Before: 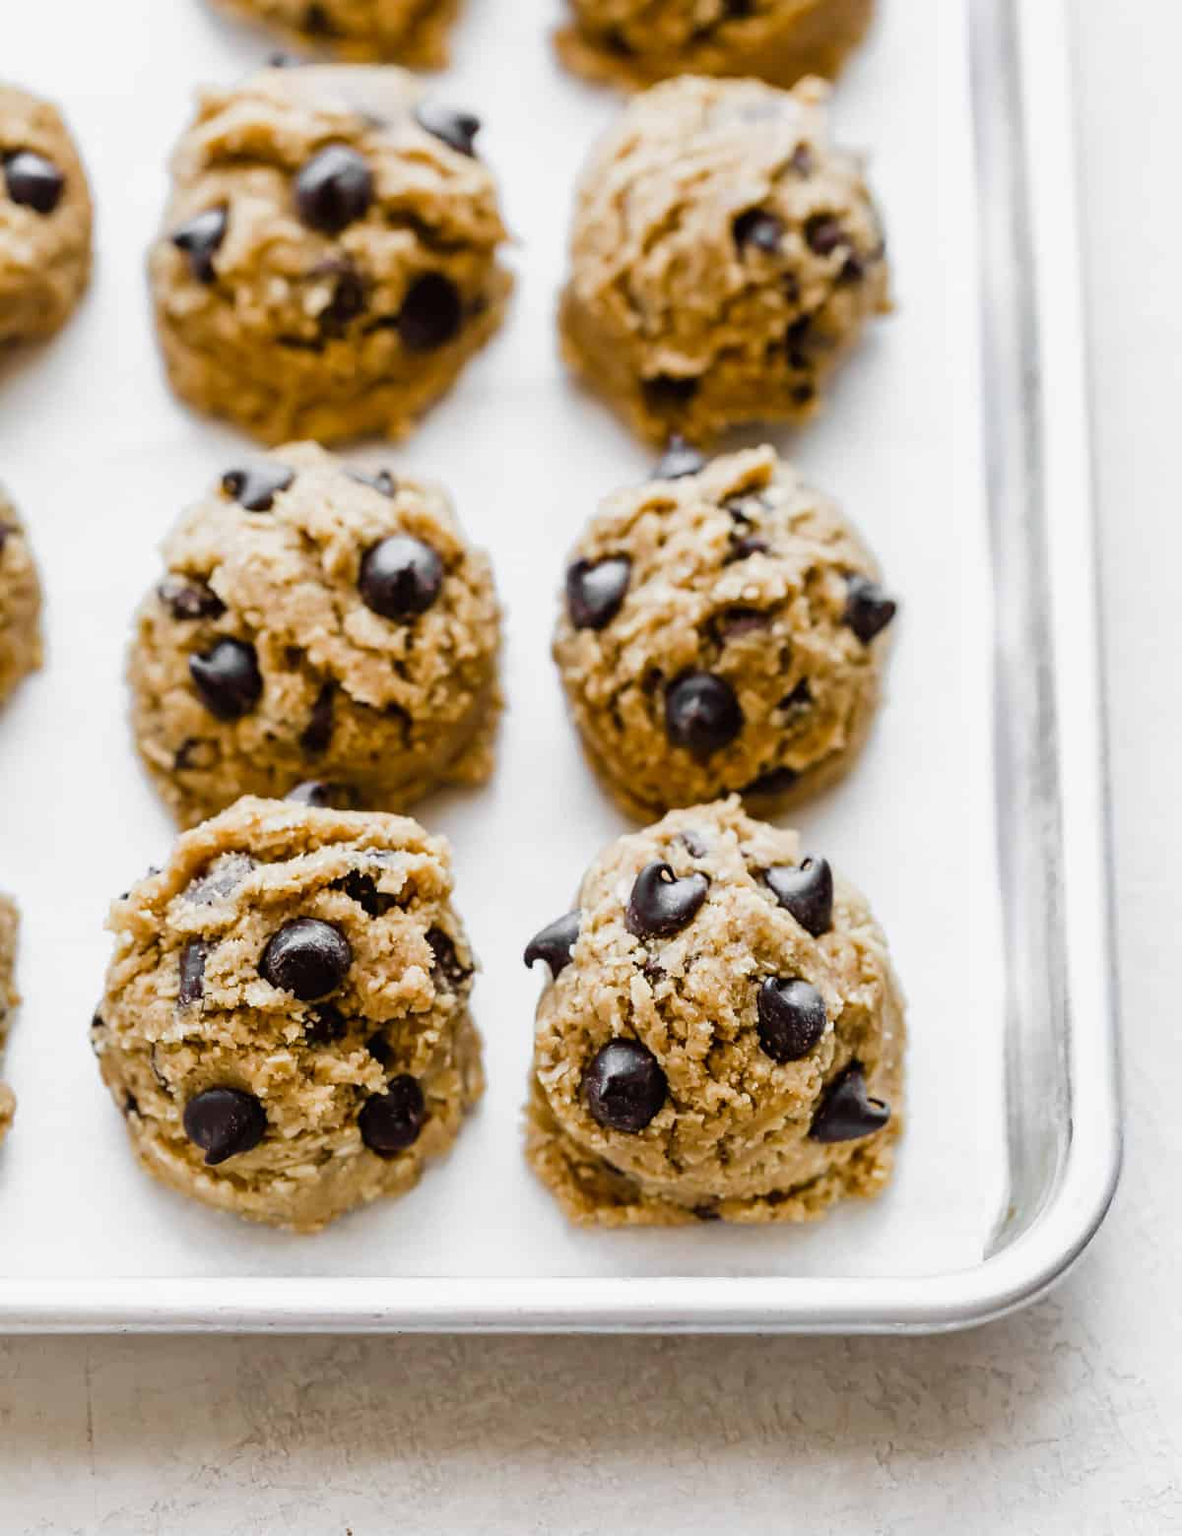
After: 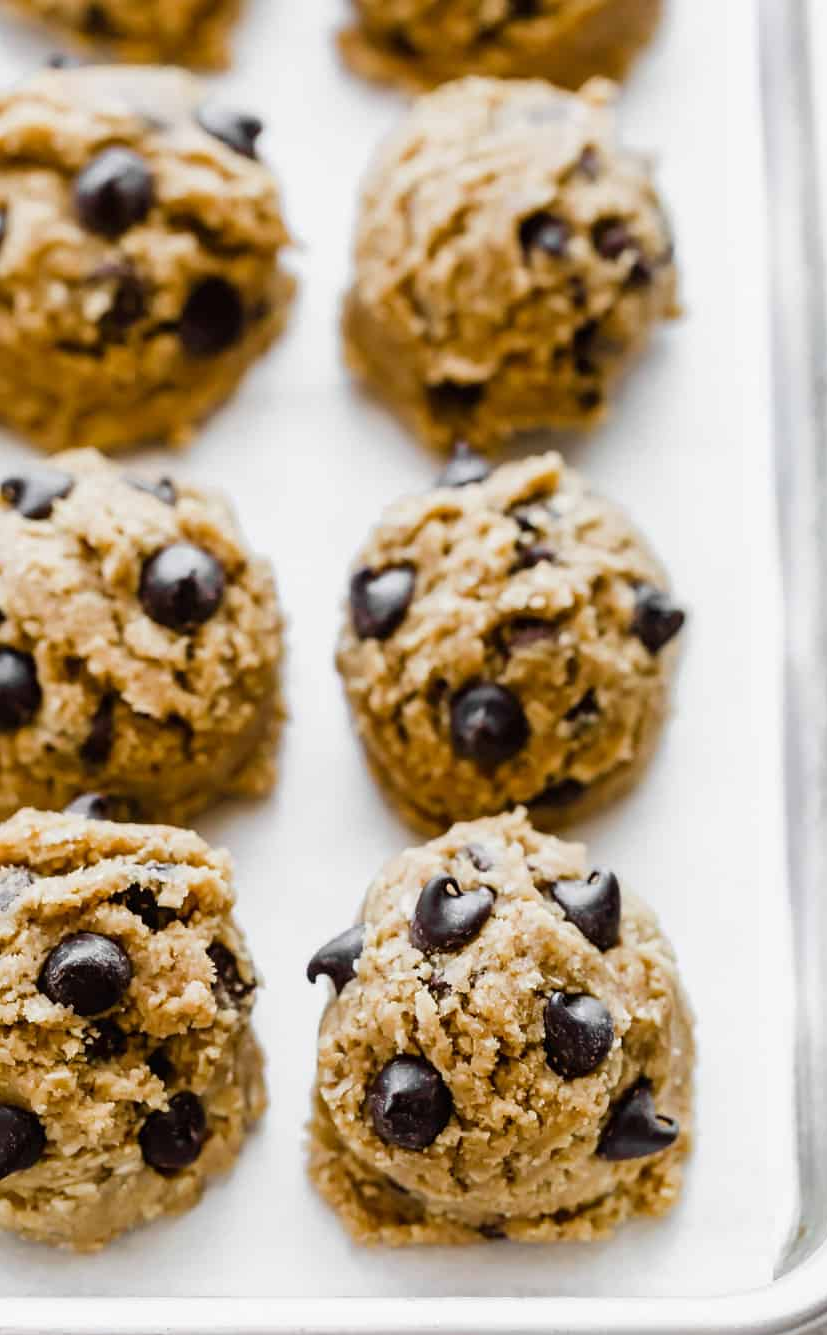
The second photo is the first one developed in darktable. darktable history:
crop: left 18.777%, right 12.288%, bottom 14.423%
